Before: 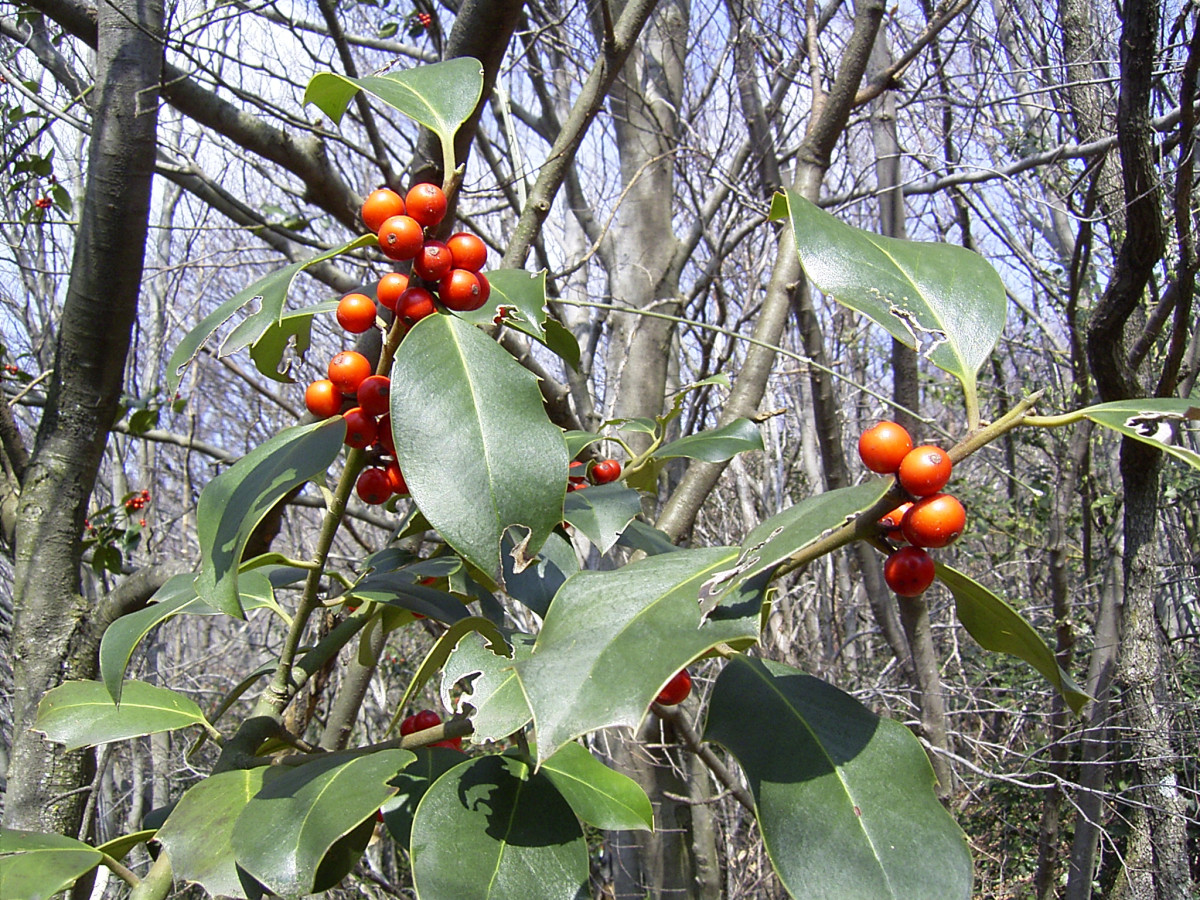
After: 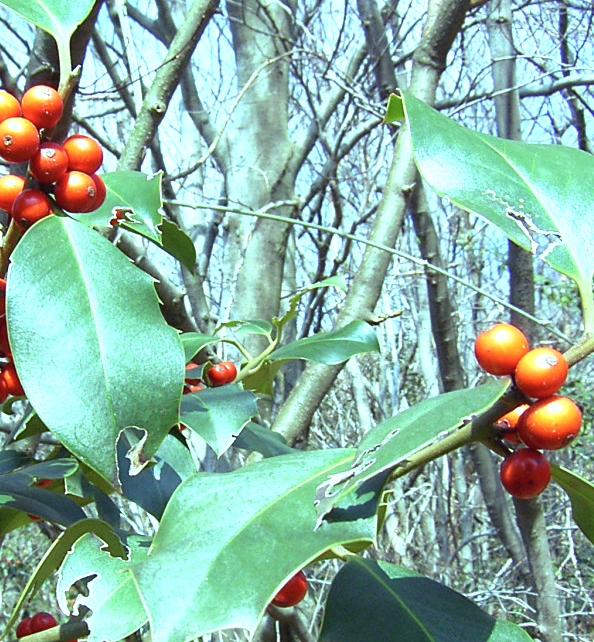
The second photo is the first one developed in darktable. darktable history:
crop: left 32.075%, top 10.976%, right 18.355%, bottom 17.596%
color balance rgb: shadows lift › chroma 7.23%, shadows lift › hue 246.48°, highlights gain › chroma 5.38%, highlights gain › hue 196.93°, white fulcrum 1 EV
exposure: black level correction 0, exposure 0.7 EV, compensate exposure bias true, compensate highlight preservation false
